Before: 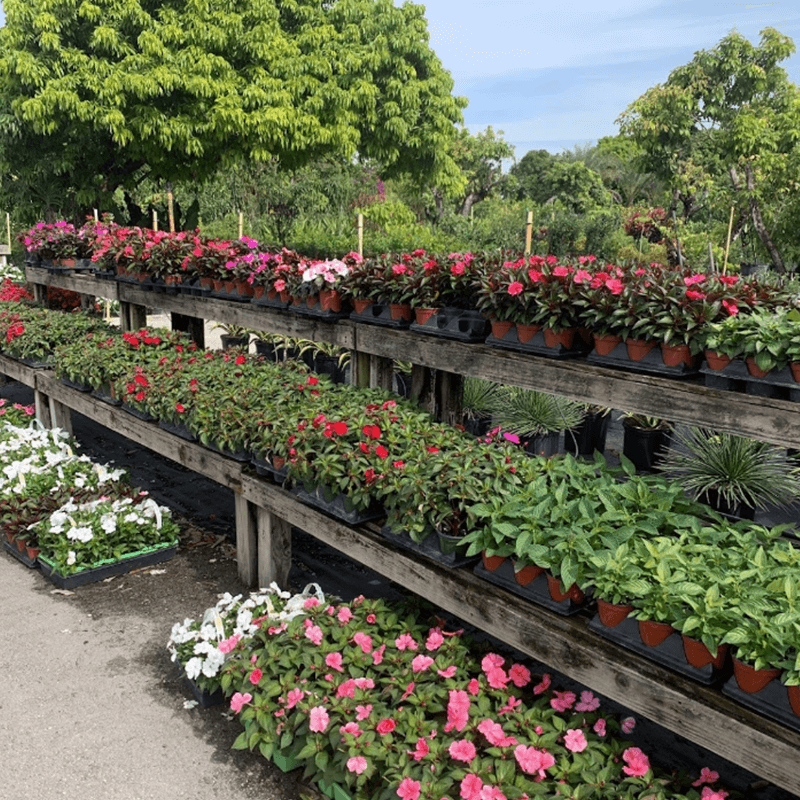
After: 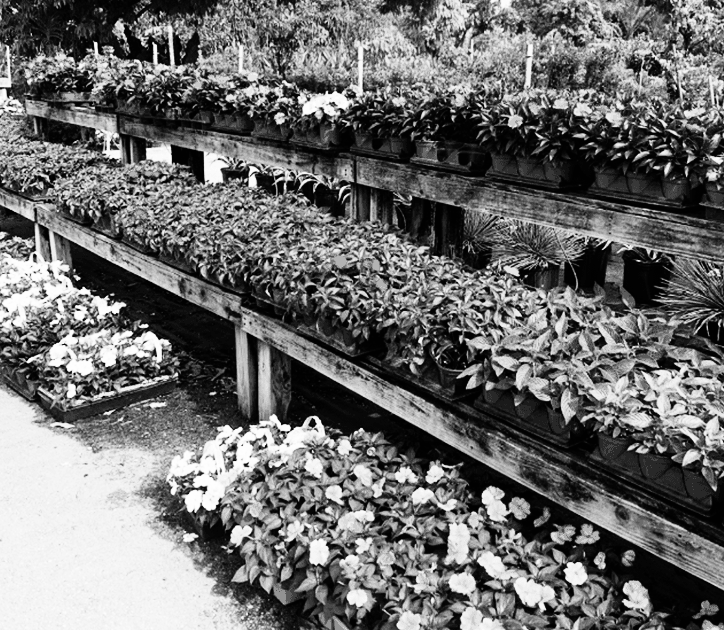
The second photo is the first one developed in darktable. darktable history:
rgb curve: curves: ch0 [(0, 0) (0.21, 0.15) (0.24, 0.21) (0.5, 0.75) (0.75, 0.96) (0.89, 0.99) (1, 1)]; ch1 [(0, 0.02) (0.21, 0.13) (0.25, 0.2) (0.5, 0.67) (0.75, 0.9) (0.89, 0.97) (1, 1)]; ch2 [(0, 0.02) (0.21, 0.13) (0.25, 0.2) (0.5, 0.67) (0.75, 0.9) (0.89, 0.97) (1, 1)], compensate middle gray true
color calibration: output gray [0.31, 0.36, 0.33, 0], gray › normalize channels true, illuminant same as pipeline (D50), adaptation XYZ, x 0.346, y 0.359, gamut compression 0
crop: top 20.916%, right 9.437%, bottom 0.316%
